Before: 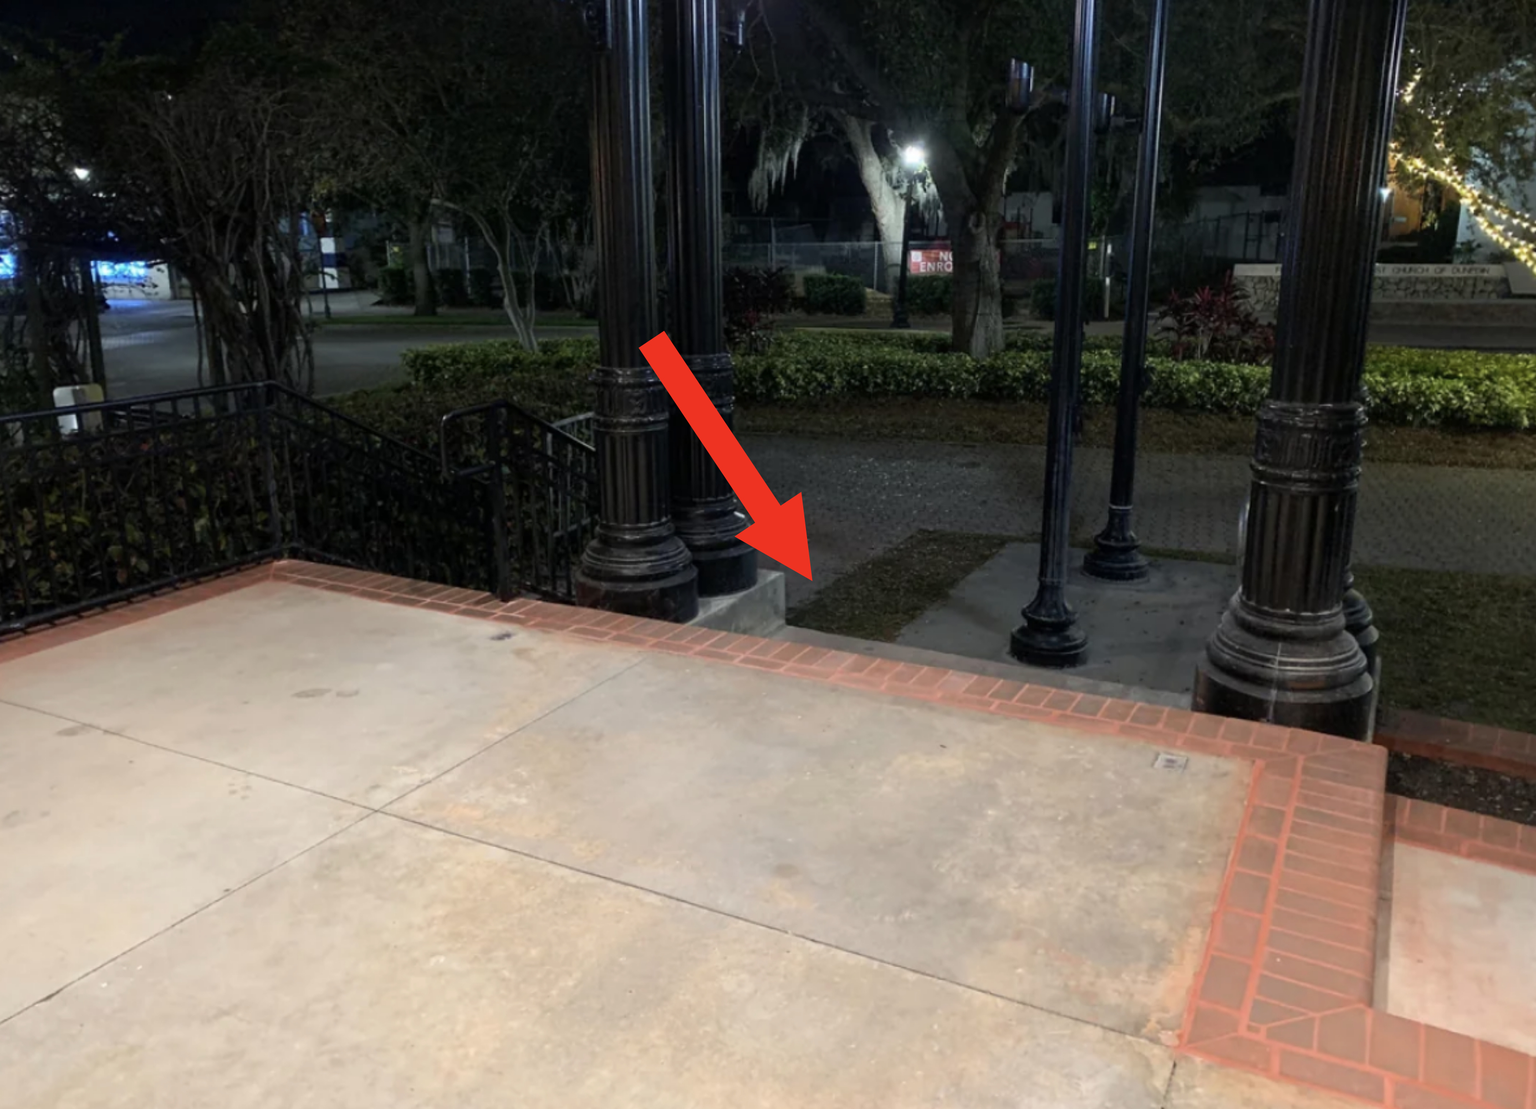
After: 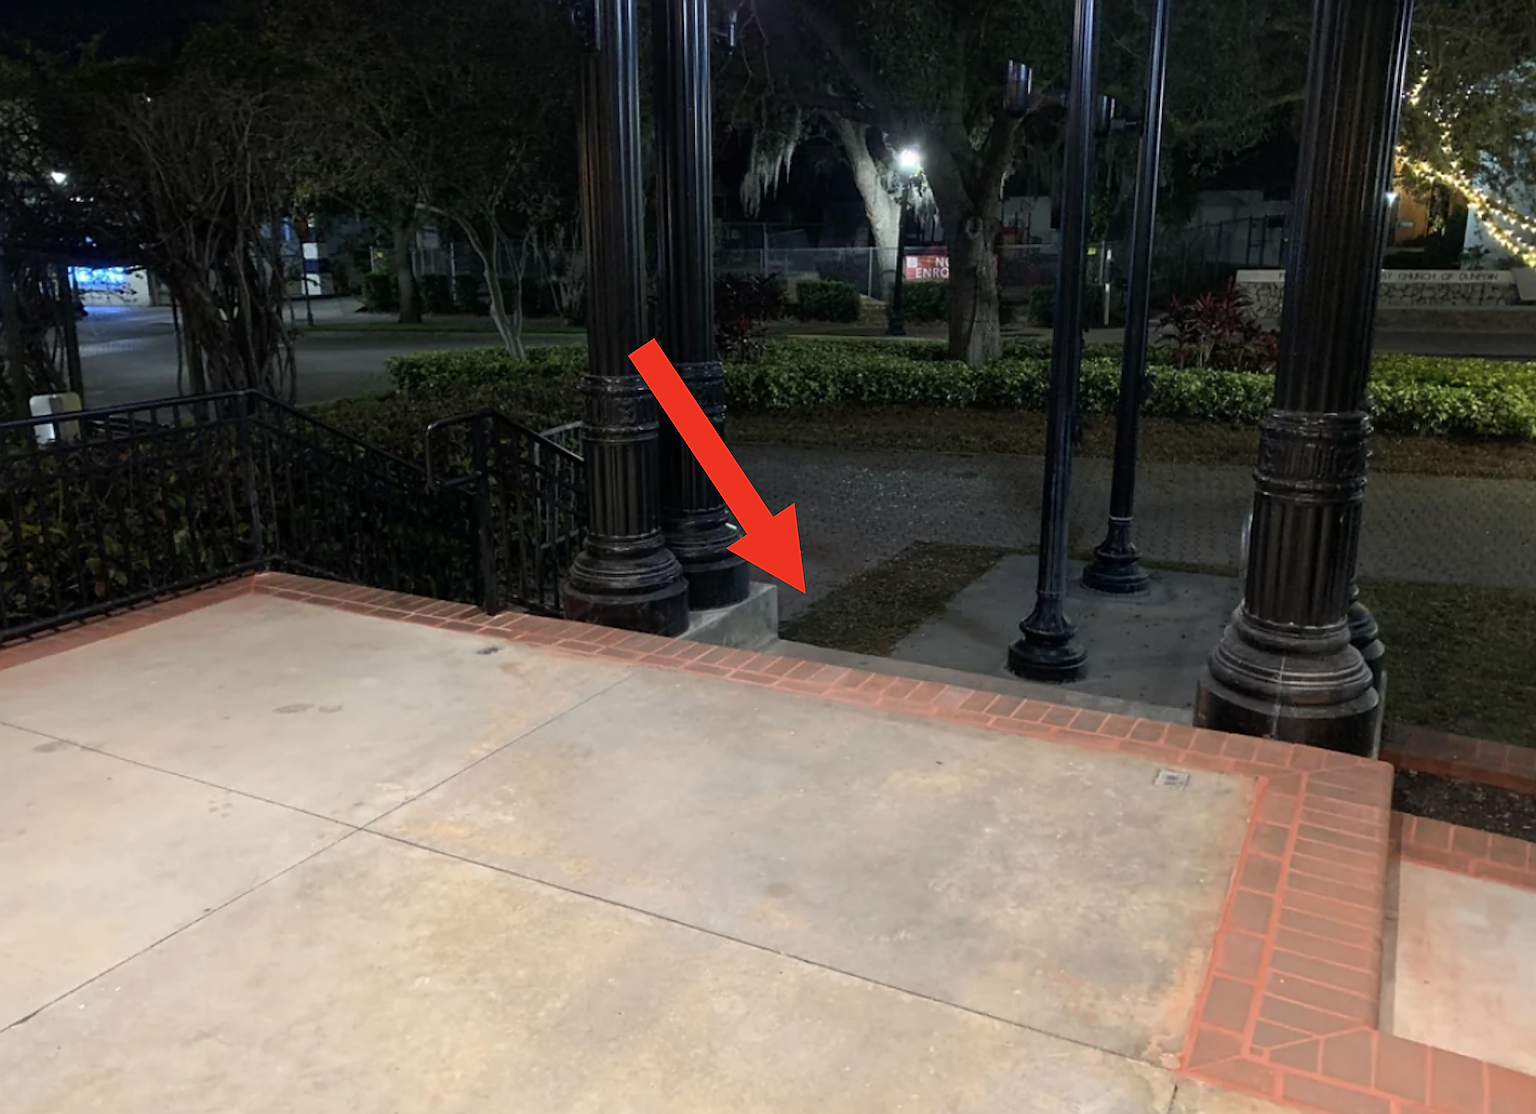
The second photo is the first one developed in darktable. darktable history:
sharpen: on, module defaults
crop and rotate: left 1.606%, right 0.54%, bottom 1.611%
